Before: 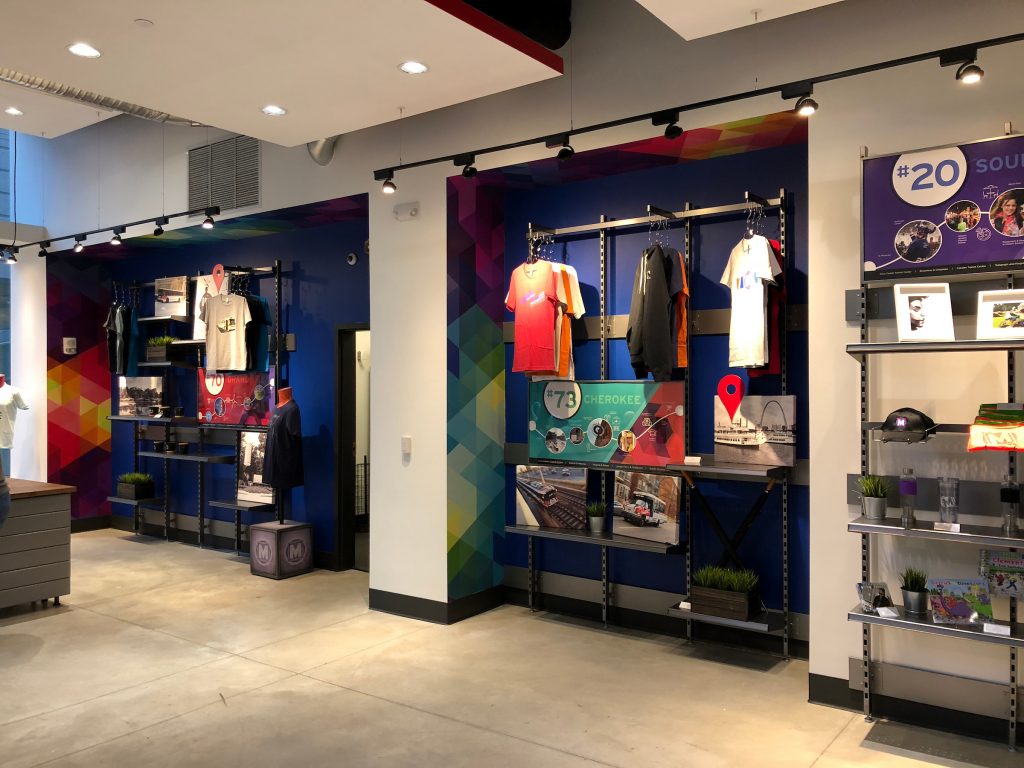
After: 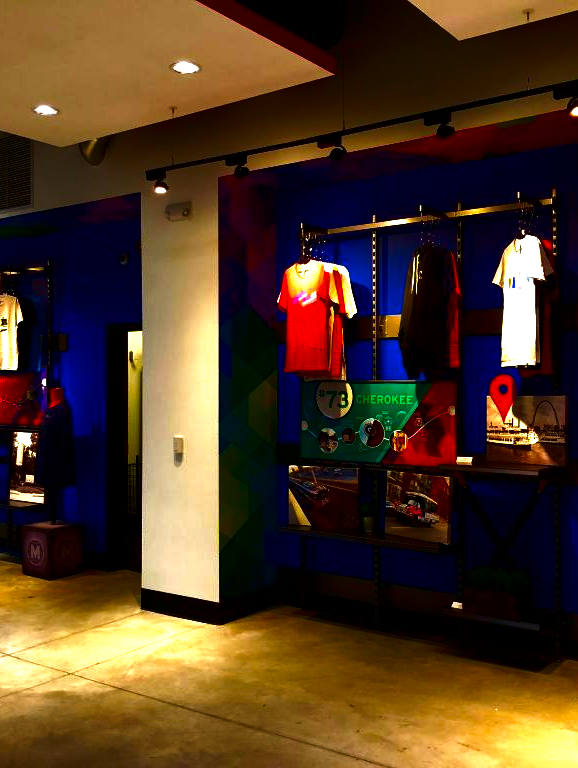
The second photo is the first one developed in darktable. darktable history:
contrast brightness saturation: brightness -0.995, saturation 0.993
tone equalizer: -8 EV -0.384 EV, -7 EV -0.394 EV, -6 EV -0.372 EV, -5 EV -0.196 EV, -3 EV 0.192 EV, -2 EV 0.317 EV, -1 EV 0.363 EV, +0 EV 0.394 EV, edges refinement/feathering 500, mask exposure compensation -1.26 EV, preserve details no
crop and rotate: left 22.325%, right 21.141%
tone curve: curves: ch0 [(0, 0) (0.003, 0.002) (0.011, 0.009) (0.025, 0.02) (0.044, 0.036) (0.069, 0.057) (0.1, 0.081) (0.136, 0.115) (0.177, 0.153) (0.224, 0.202) (0.277, 0.264) (0.335, 0.333) (0.399, 0.409) (0.468, 0.491) (0.543, 0.58) (0.623, 0.675) (0.709, 0.777) (0.801, 0.88) (0.898, 0.98) (1, 1)], preserve colors none
